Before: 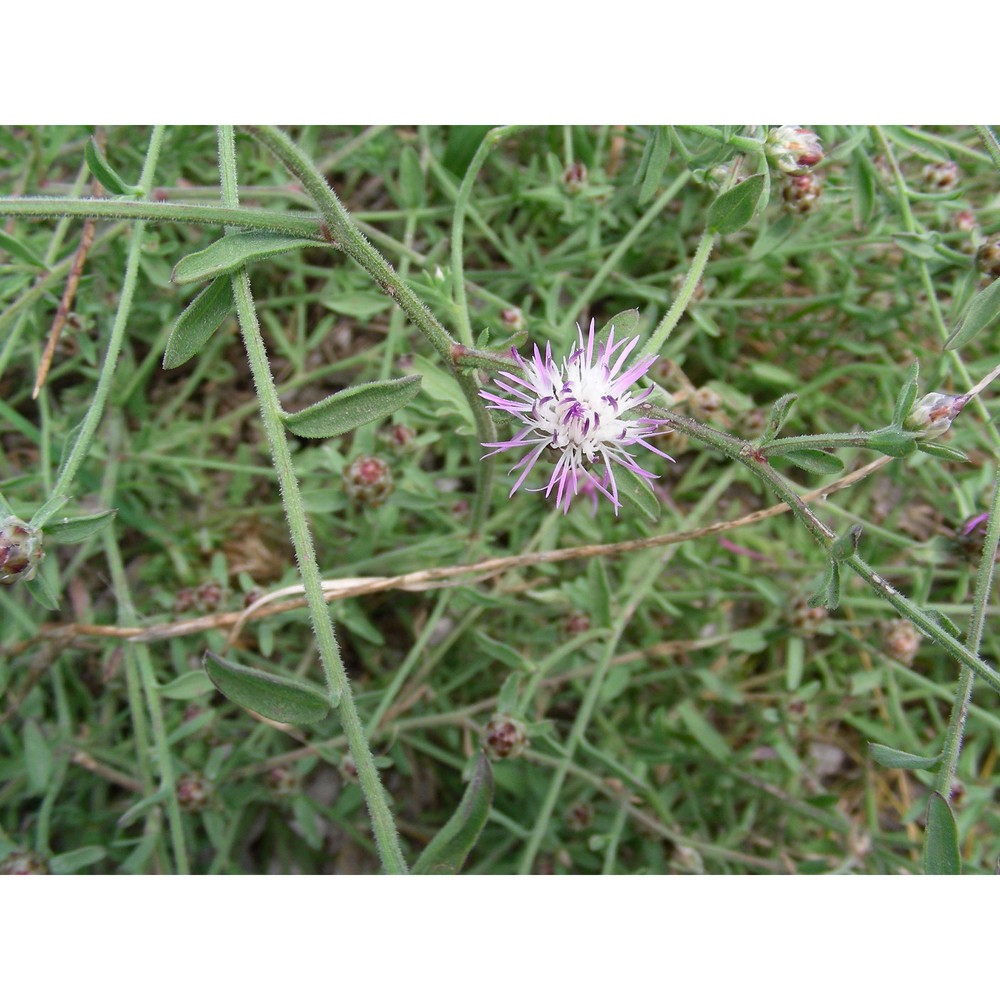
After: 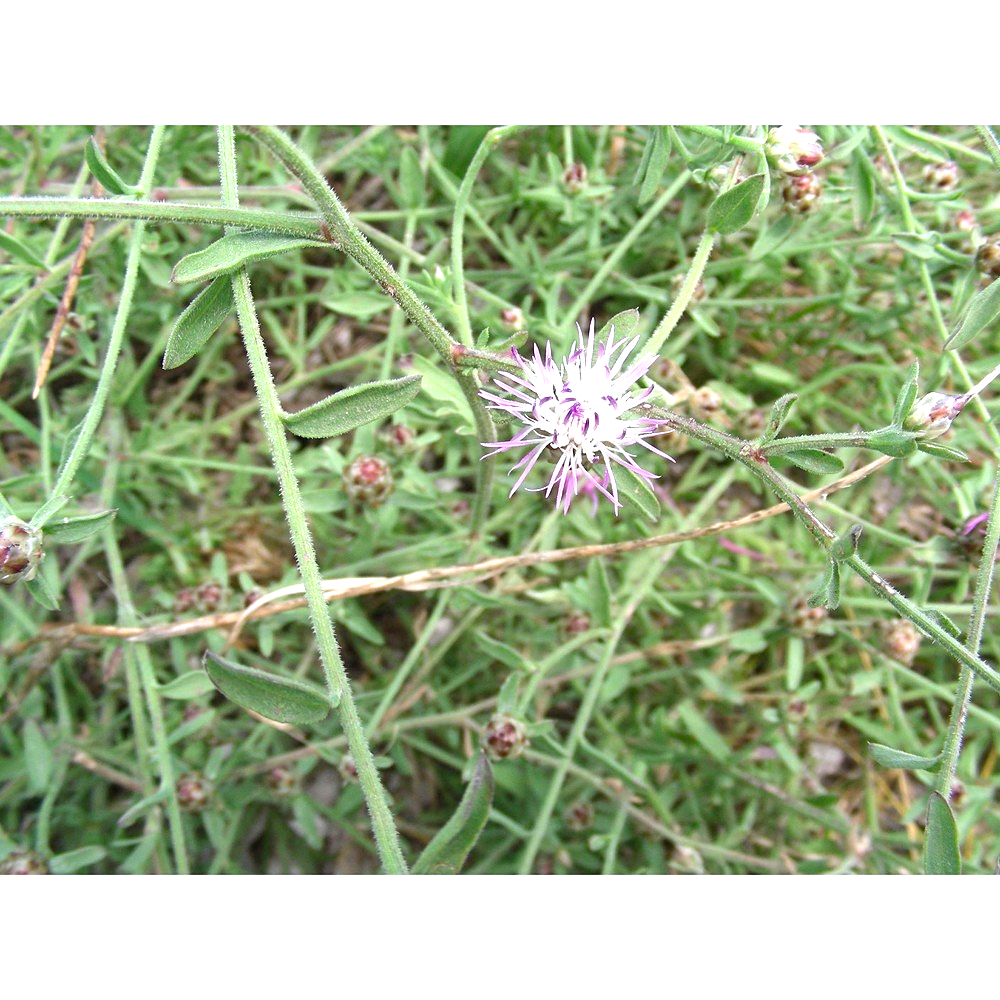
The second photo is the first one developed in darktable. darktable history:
sharpen: amount 0.201
exposure: exposure 0.927 EV, compensate highlight preservation false
